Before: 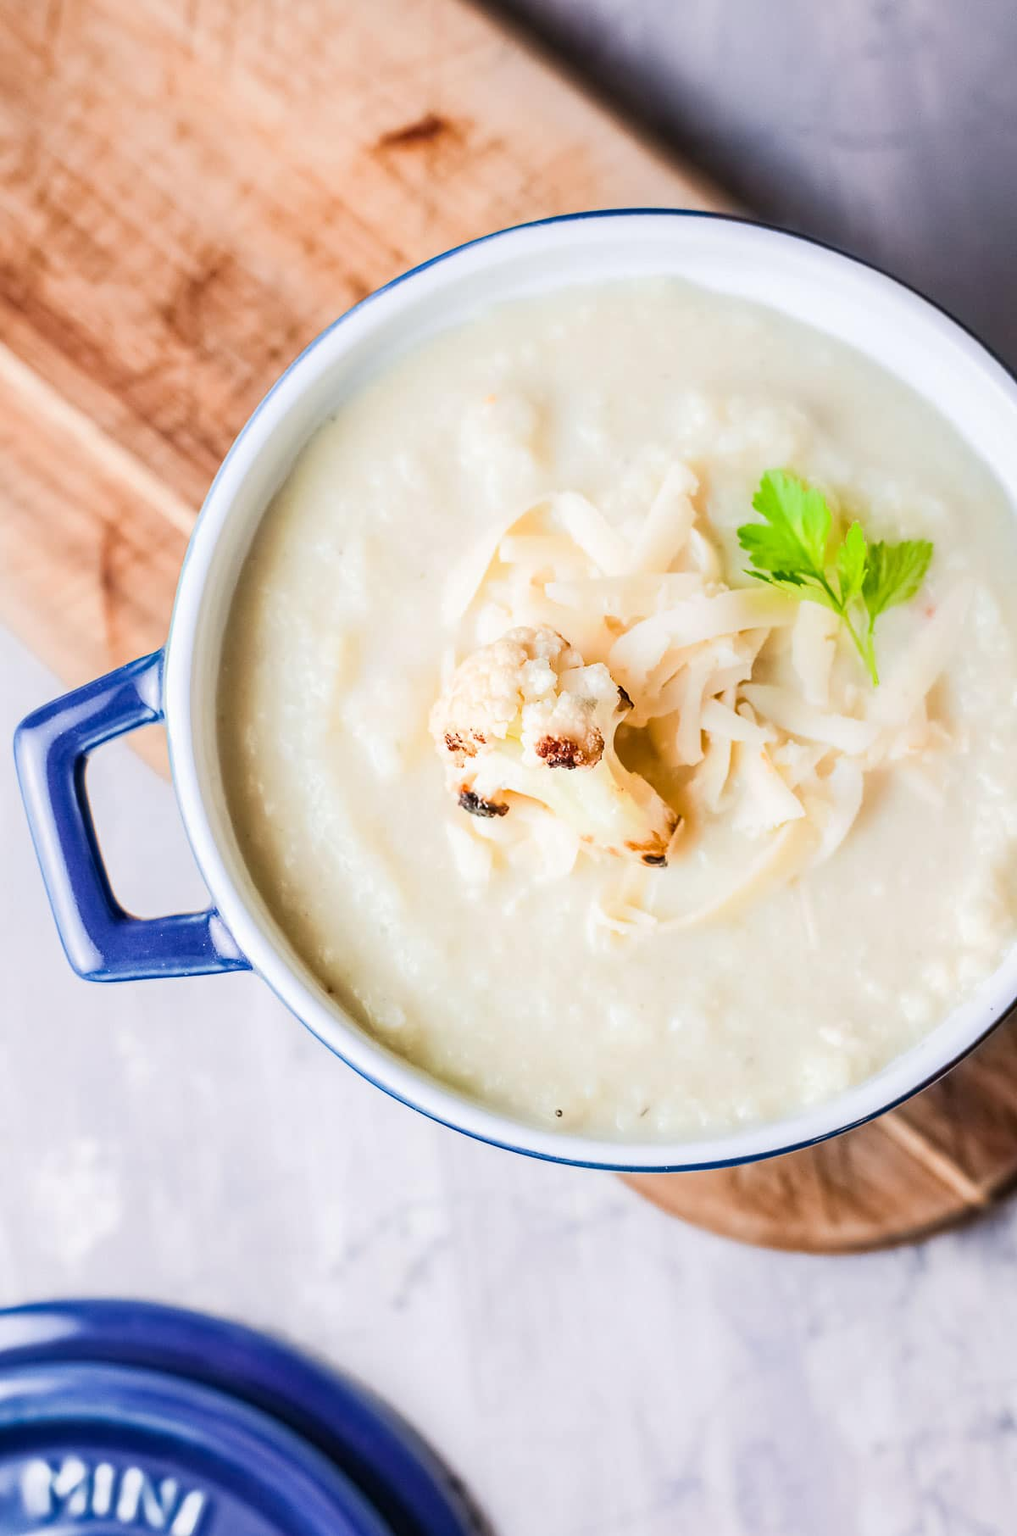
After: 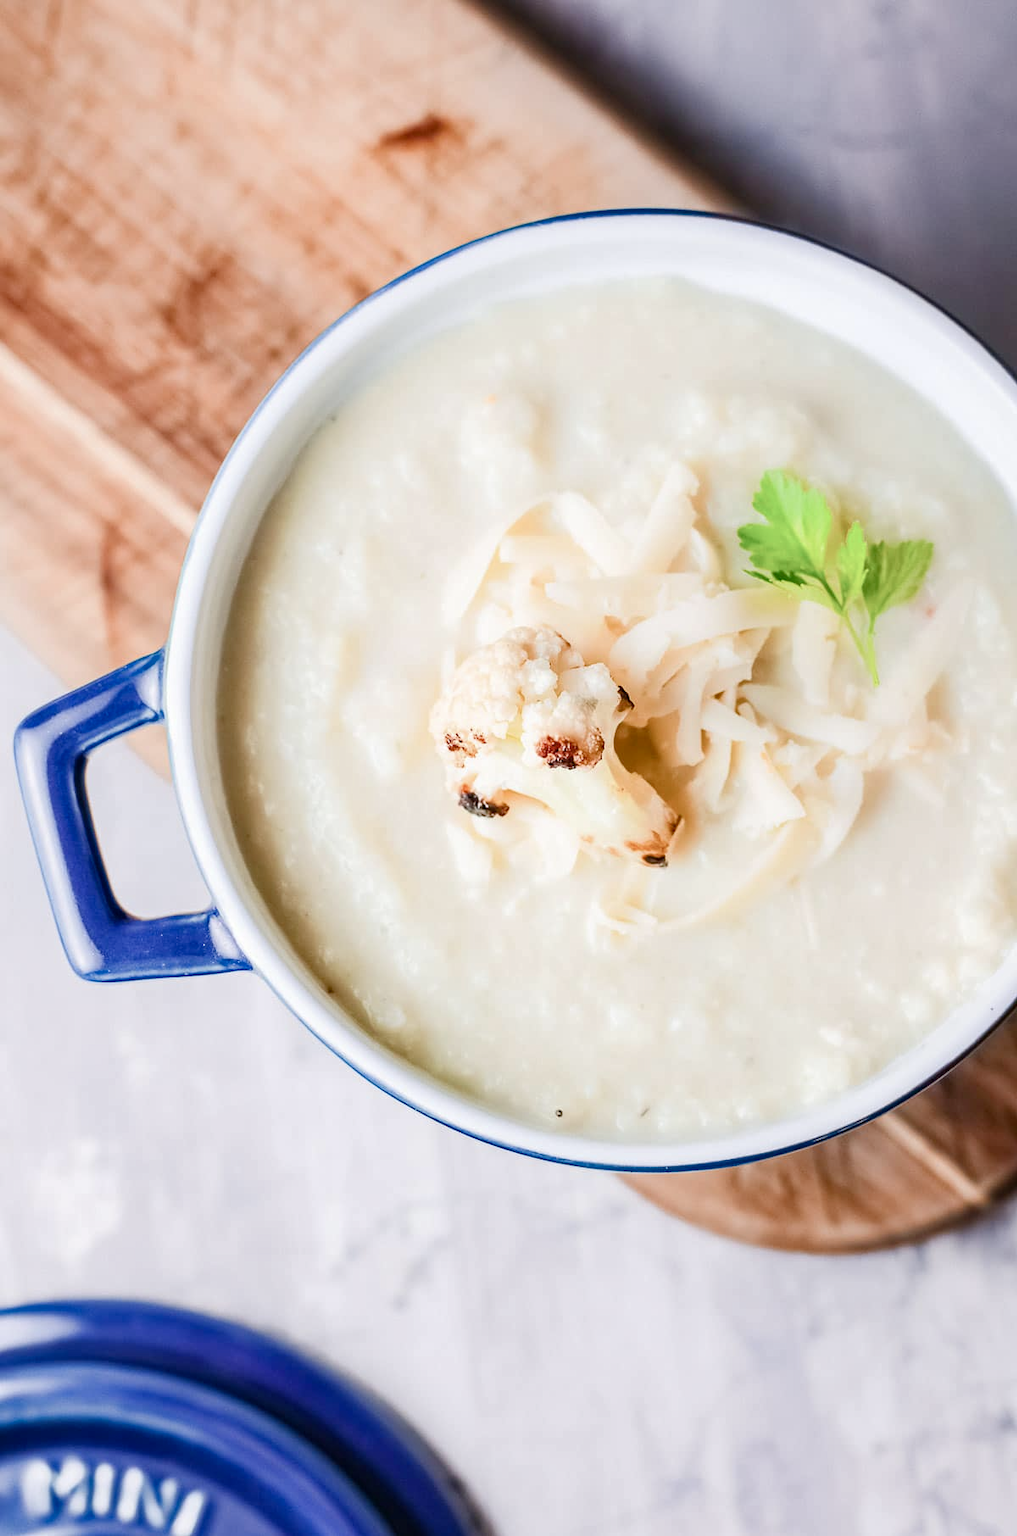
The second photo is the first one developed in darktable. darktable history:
color balance rgb: perceptual saturation grading › global saturation 0.823%, perceptual saturation grading › highlights -30.883%, perceptual saturation grading › shadows 19.912%
